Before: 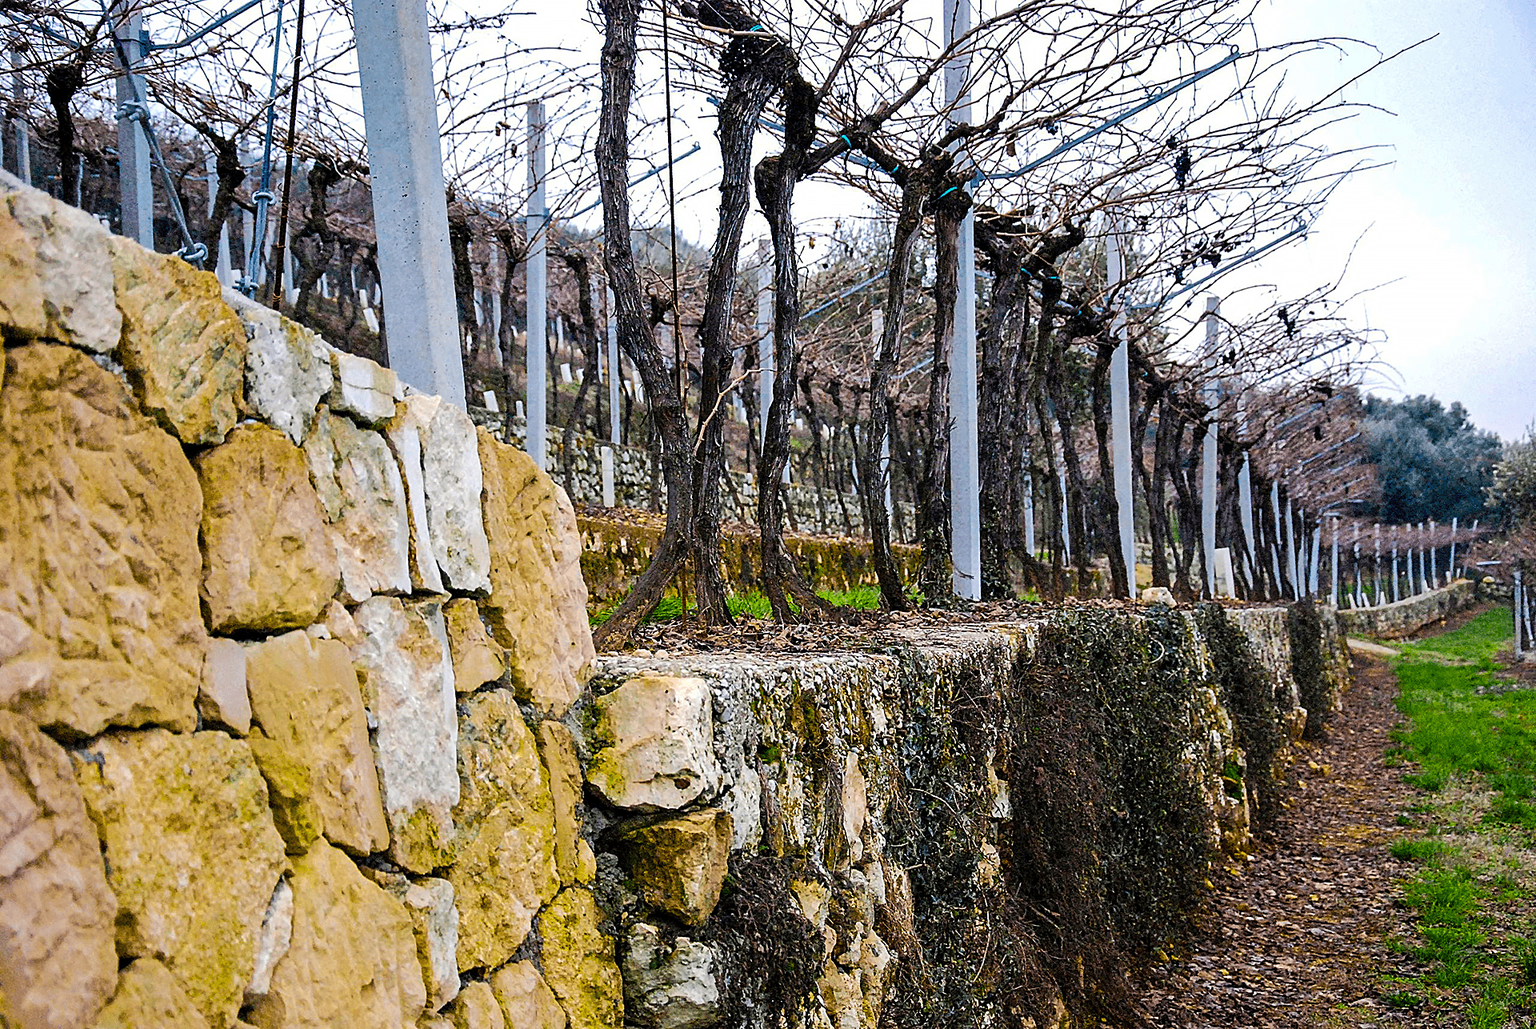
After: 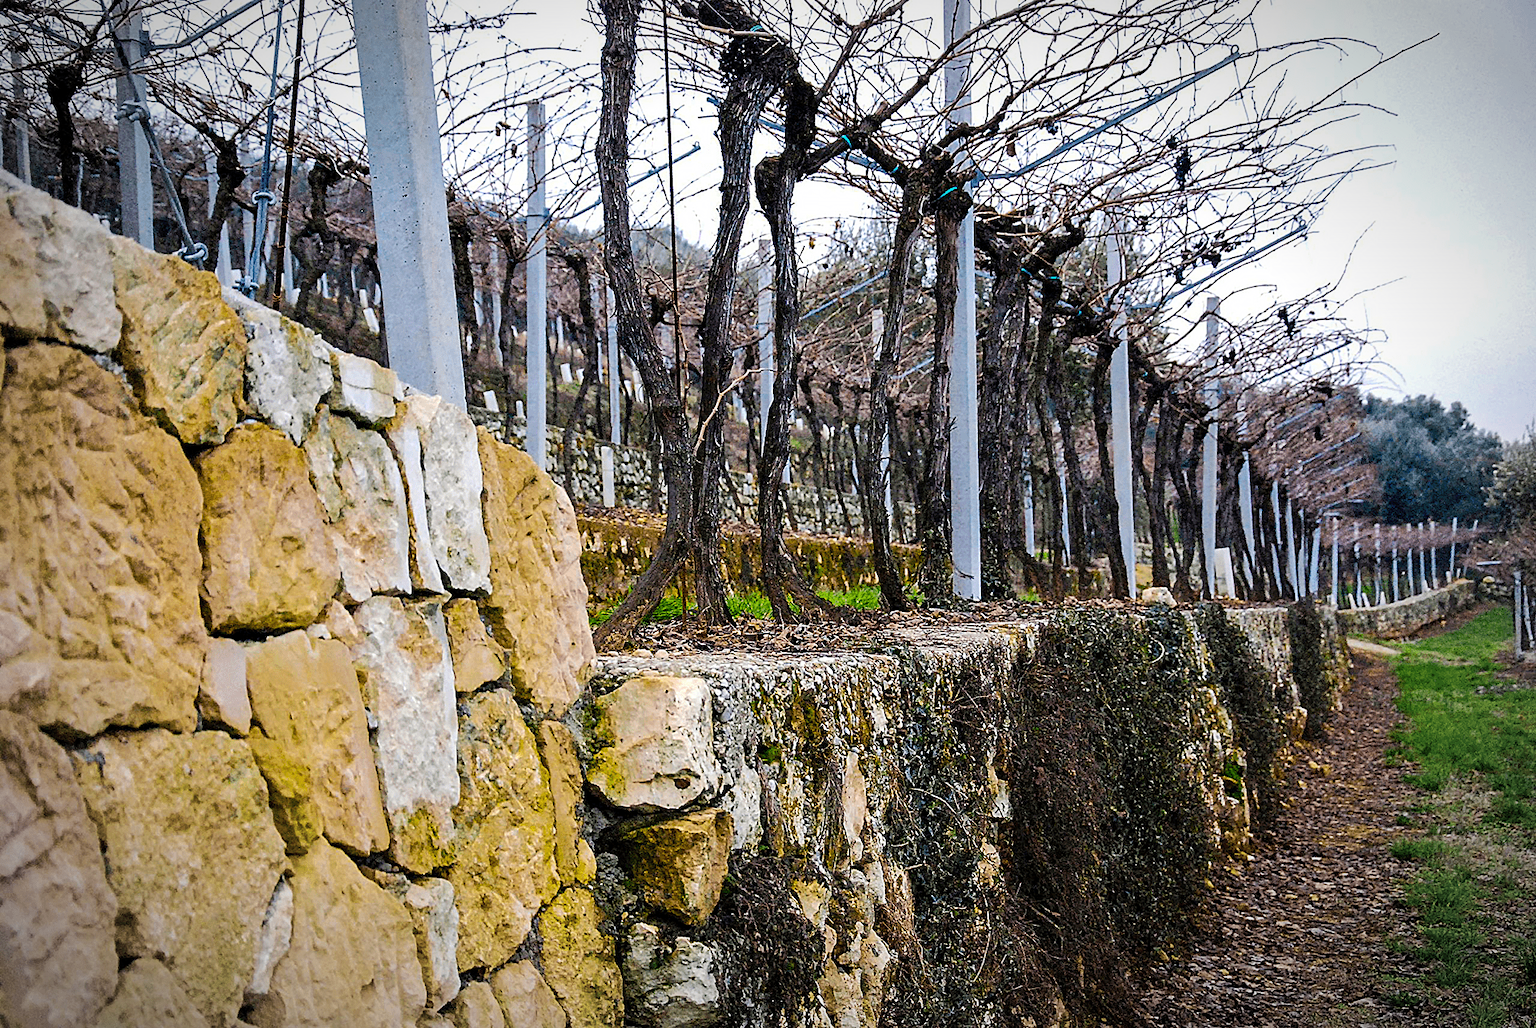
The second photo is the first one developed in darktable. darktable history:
vignetting: automatic ratio true
color balance: on, module defaults
